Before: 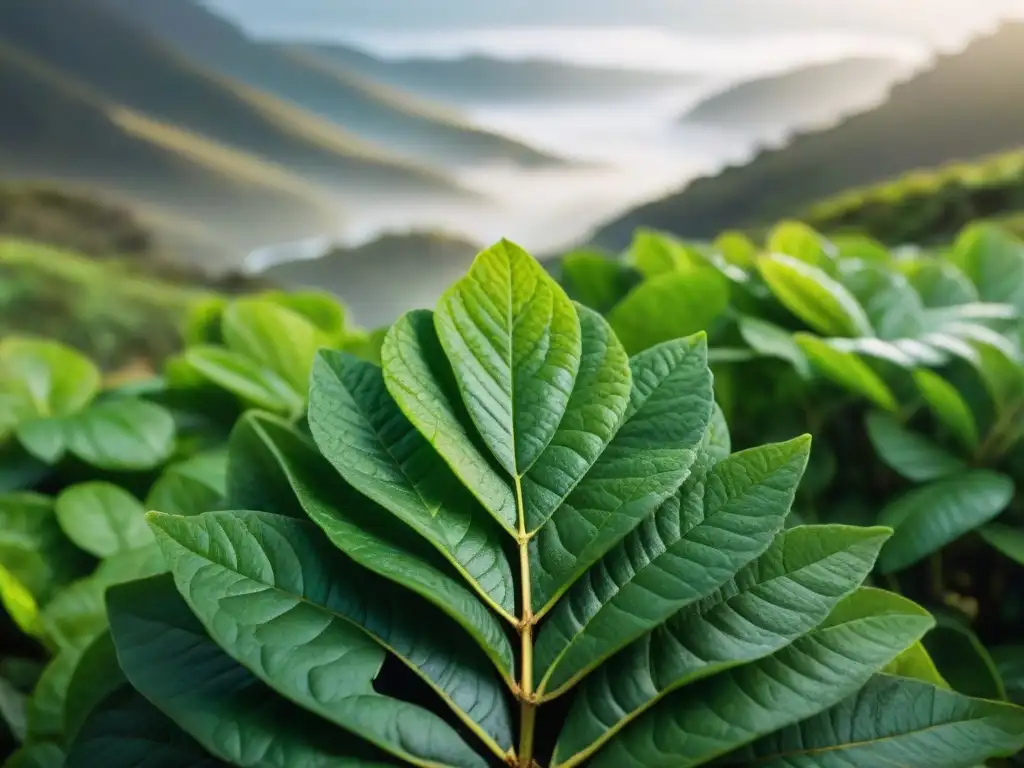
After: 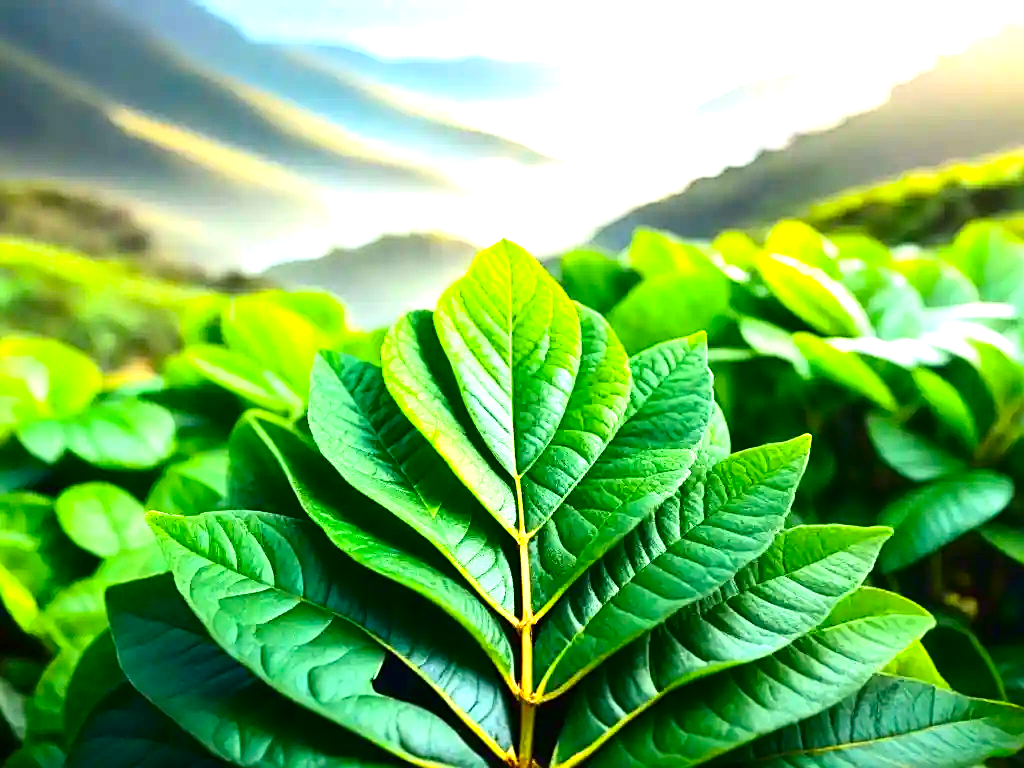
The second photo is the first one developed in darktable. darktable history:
sharpen: amount 0.499
contrast brightness saturation: contrast 0.194, brightness -0.104, saturation 0.21
exposure: black level correction 0, exposure 1.59 EV, compensate highlight preservation false
color balance rgb: perceptual saturation grading › global saturation 25.085%
